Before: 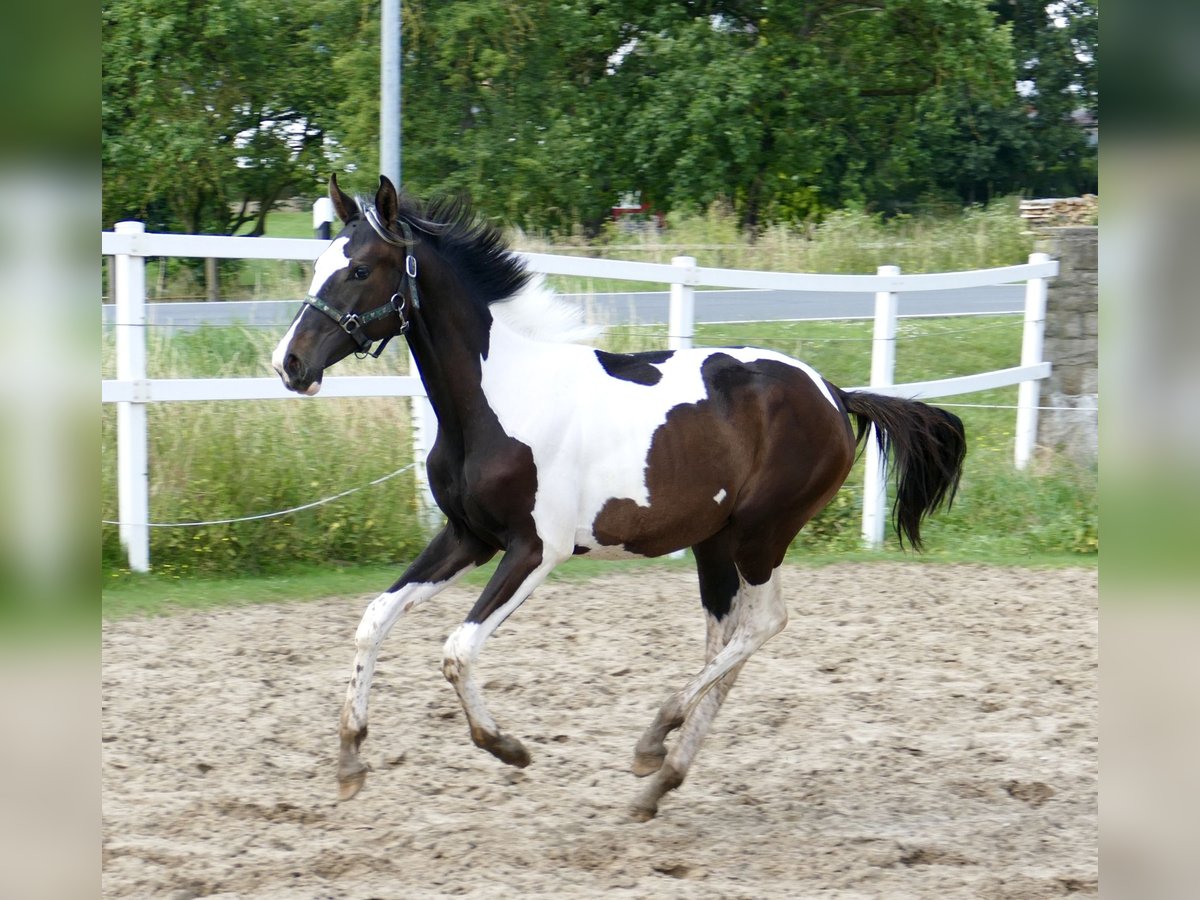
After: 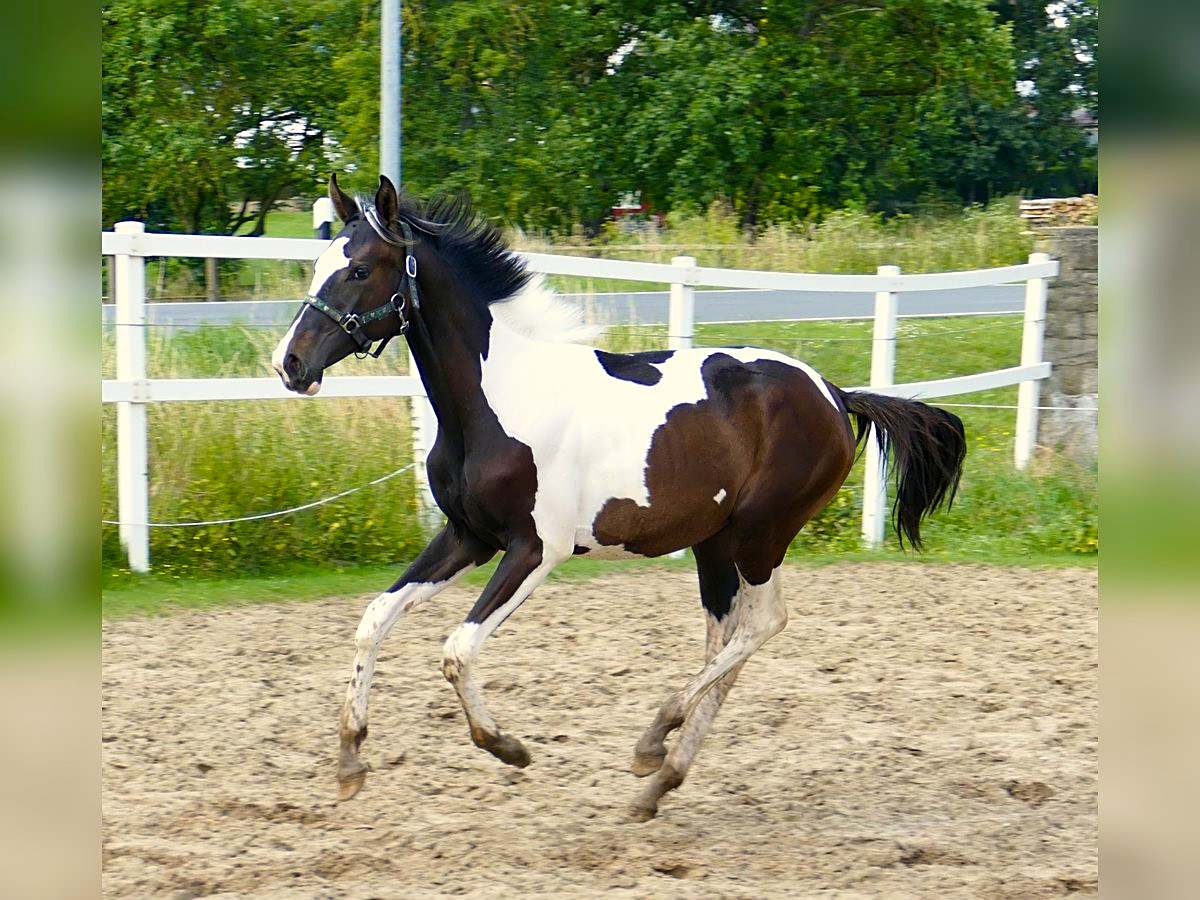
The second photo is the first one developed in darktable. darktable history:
levels: mode automatic, levels [0.062, 0.494, 0.925]
sharpen: on, module defaults
color balance rgb: highlights gain › chroma 3.021%, highlights gain › hue 78.83°, perceptual saturation grading › global saturation 25.823%, global vibrance 25.506%
